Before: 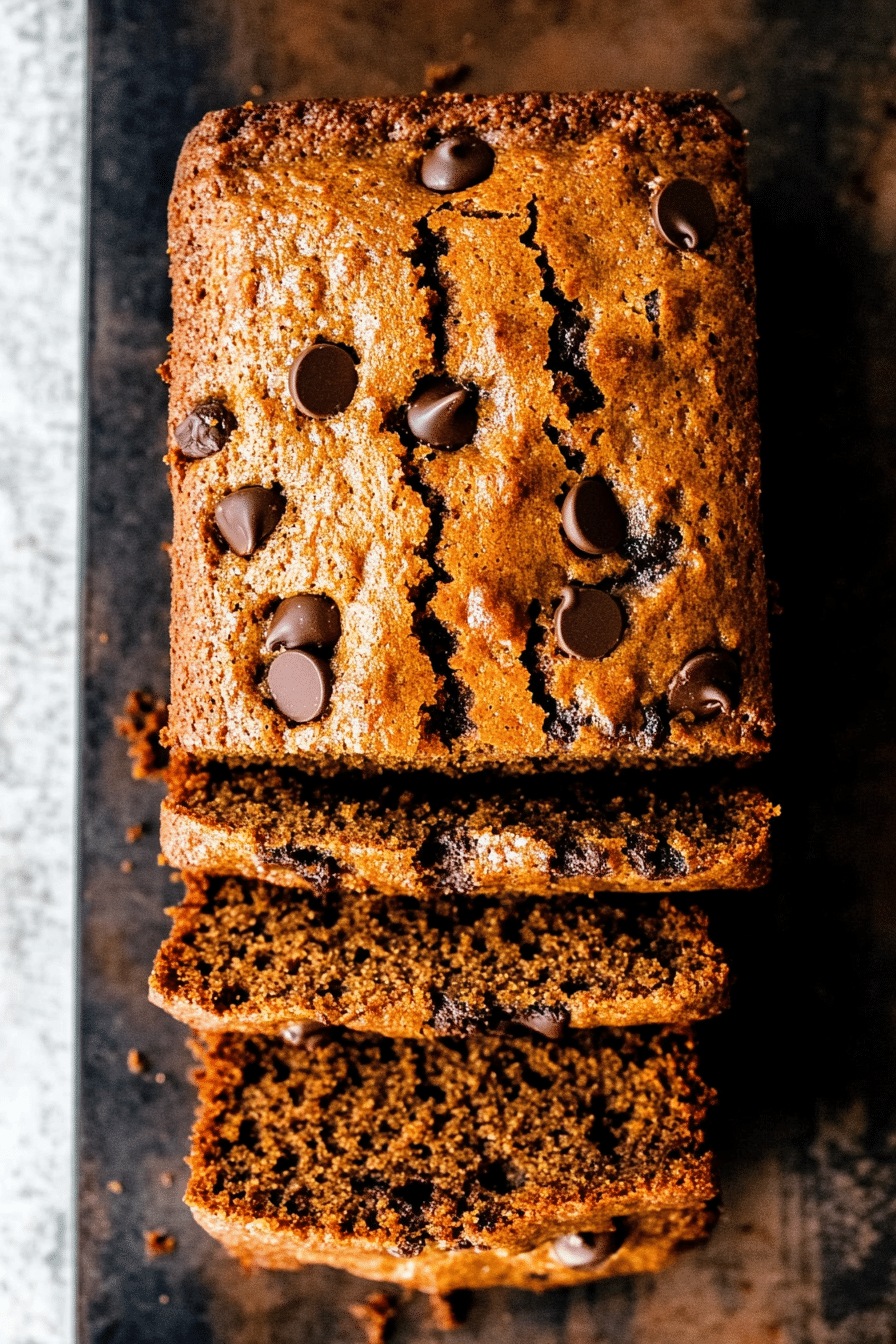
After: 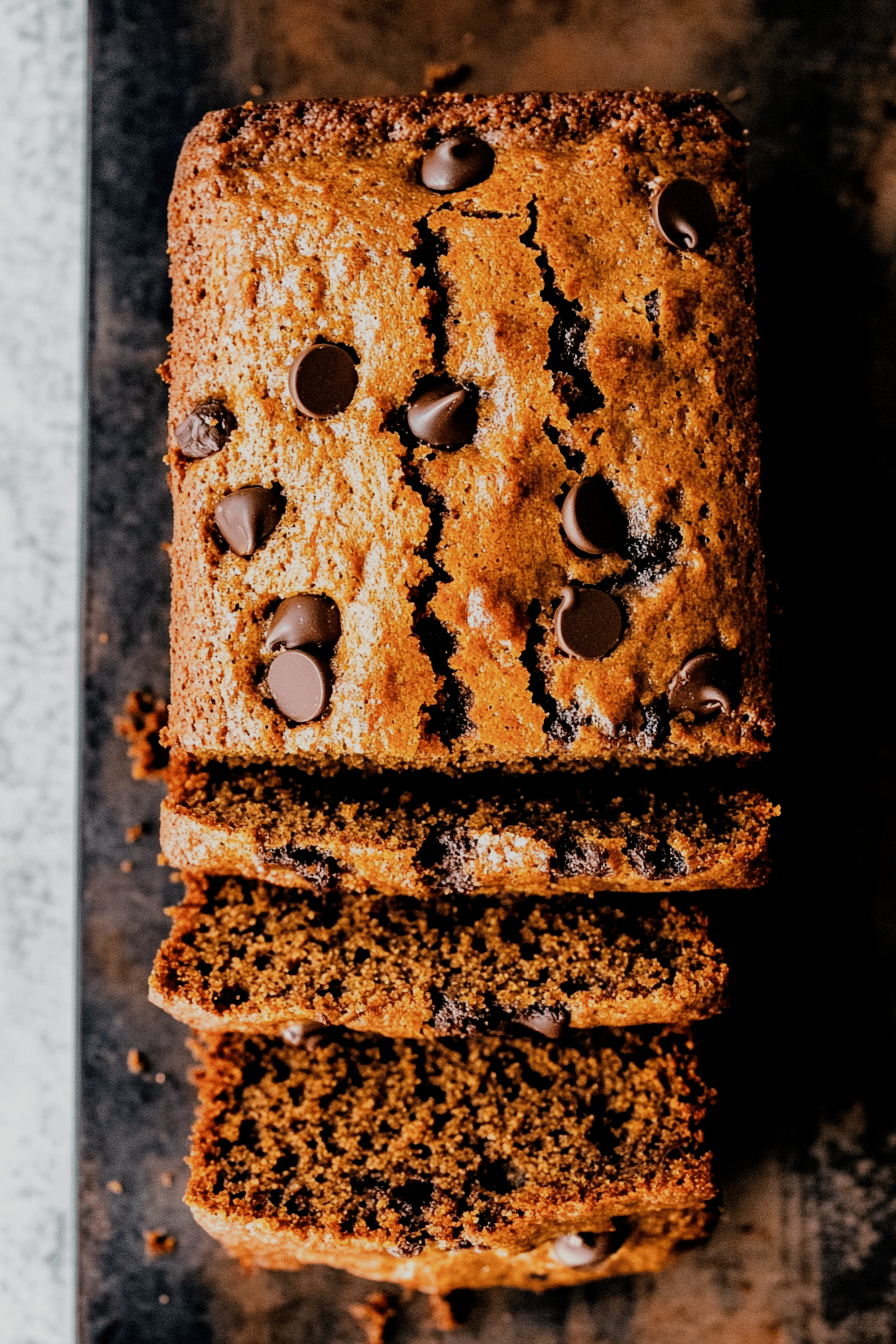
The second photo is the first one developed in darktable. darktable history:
filmic rgb: black relative exposure -7.96 EV, white relative exposure 4.03 EV, hardness 4.13, iterations of high-quality reconstruction 0
